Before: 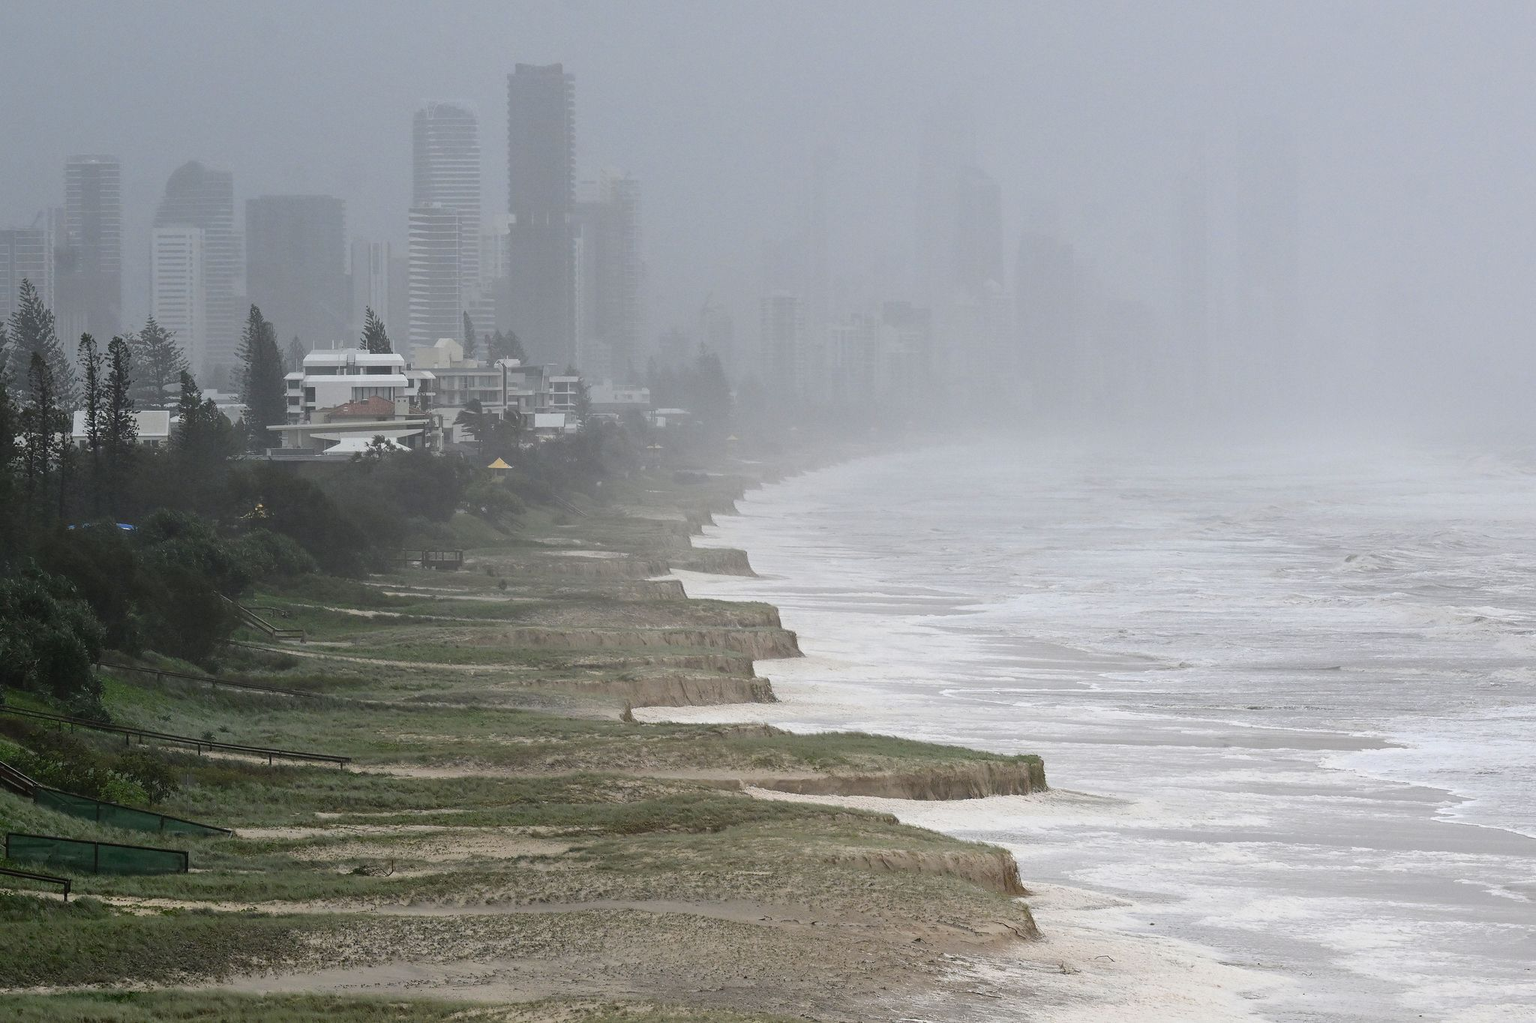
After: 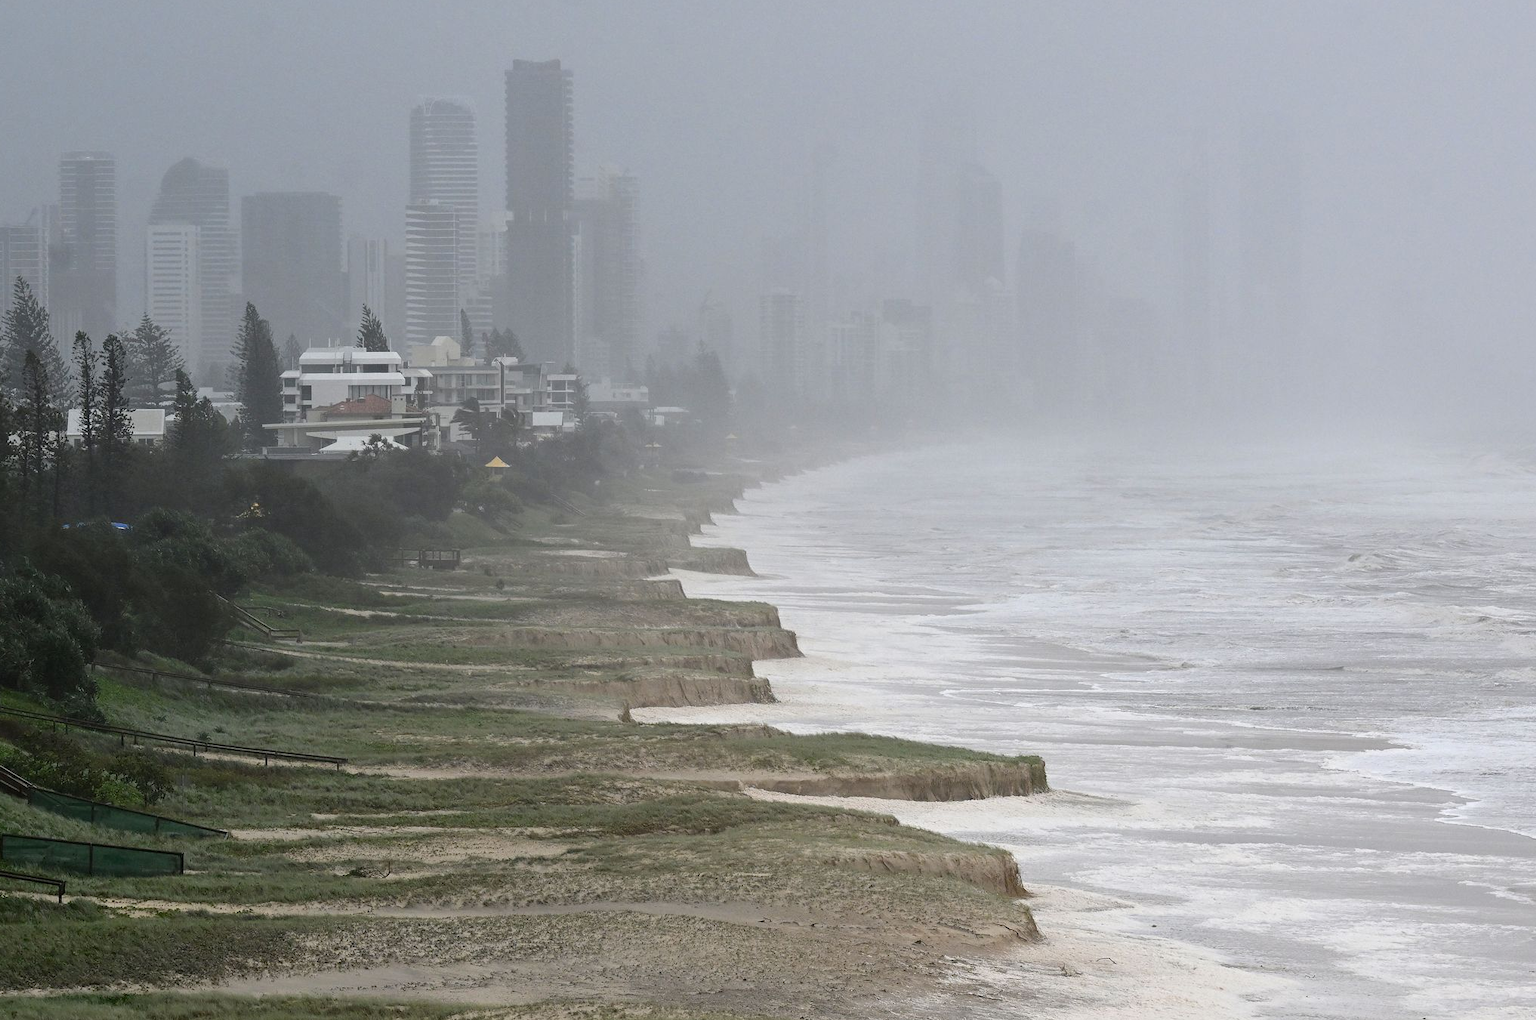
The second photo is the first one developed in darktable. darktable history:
local contrast: mode bilateral grid, contrast 15, coarseness 36, detail 105%, midtone range 0.2
crop: left 0.434%, top 0.485%, right 0.244%, bottom 0.386%
